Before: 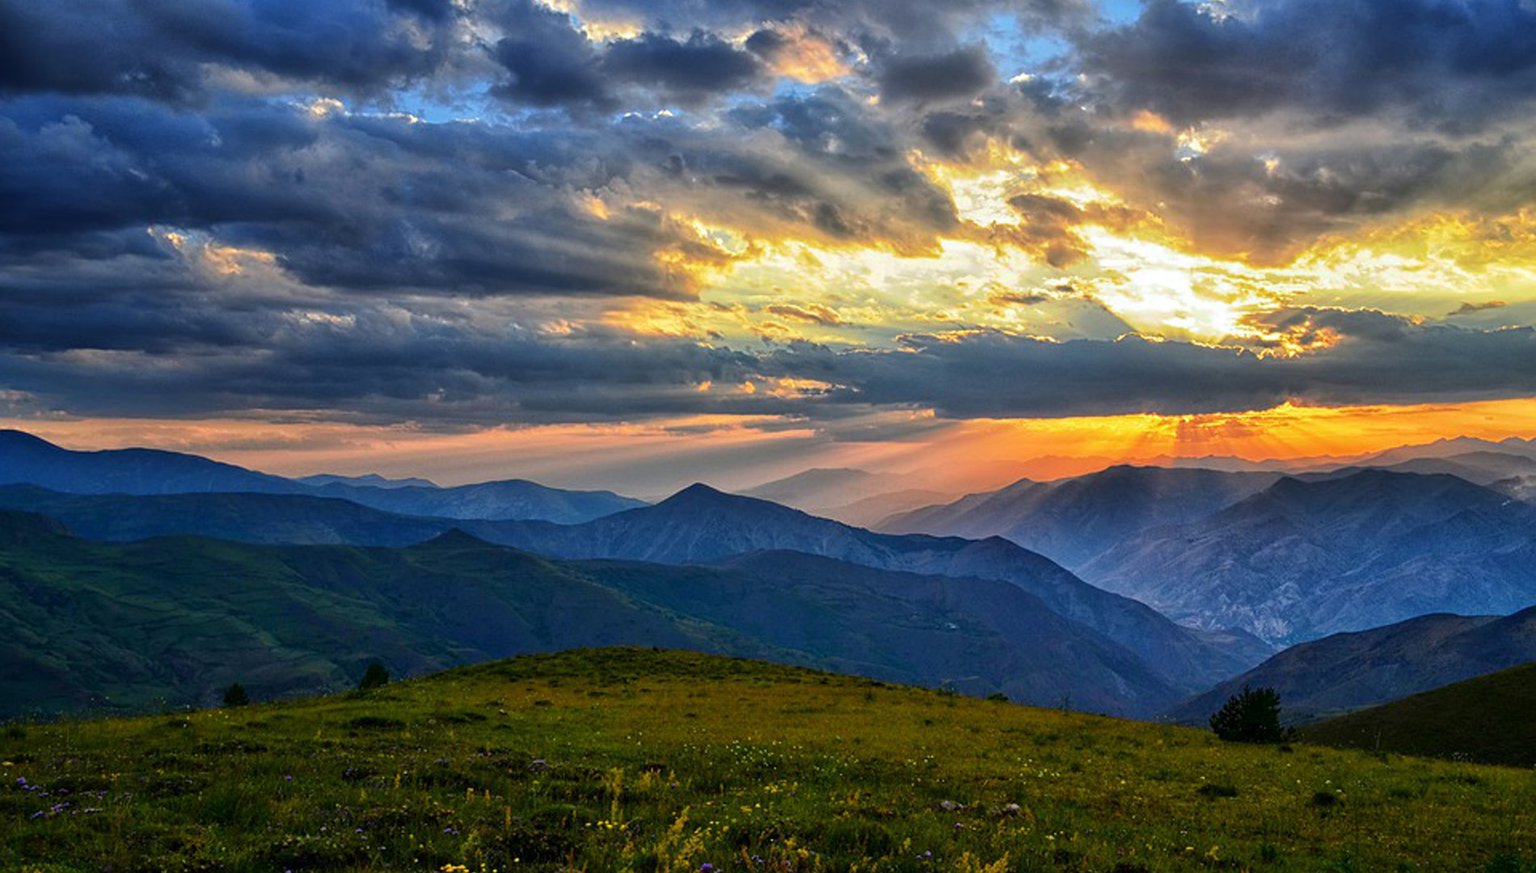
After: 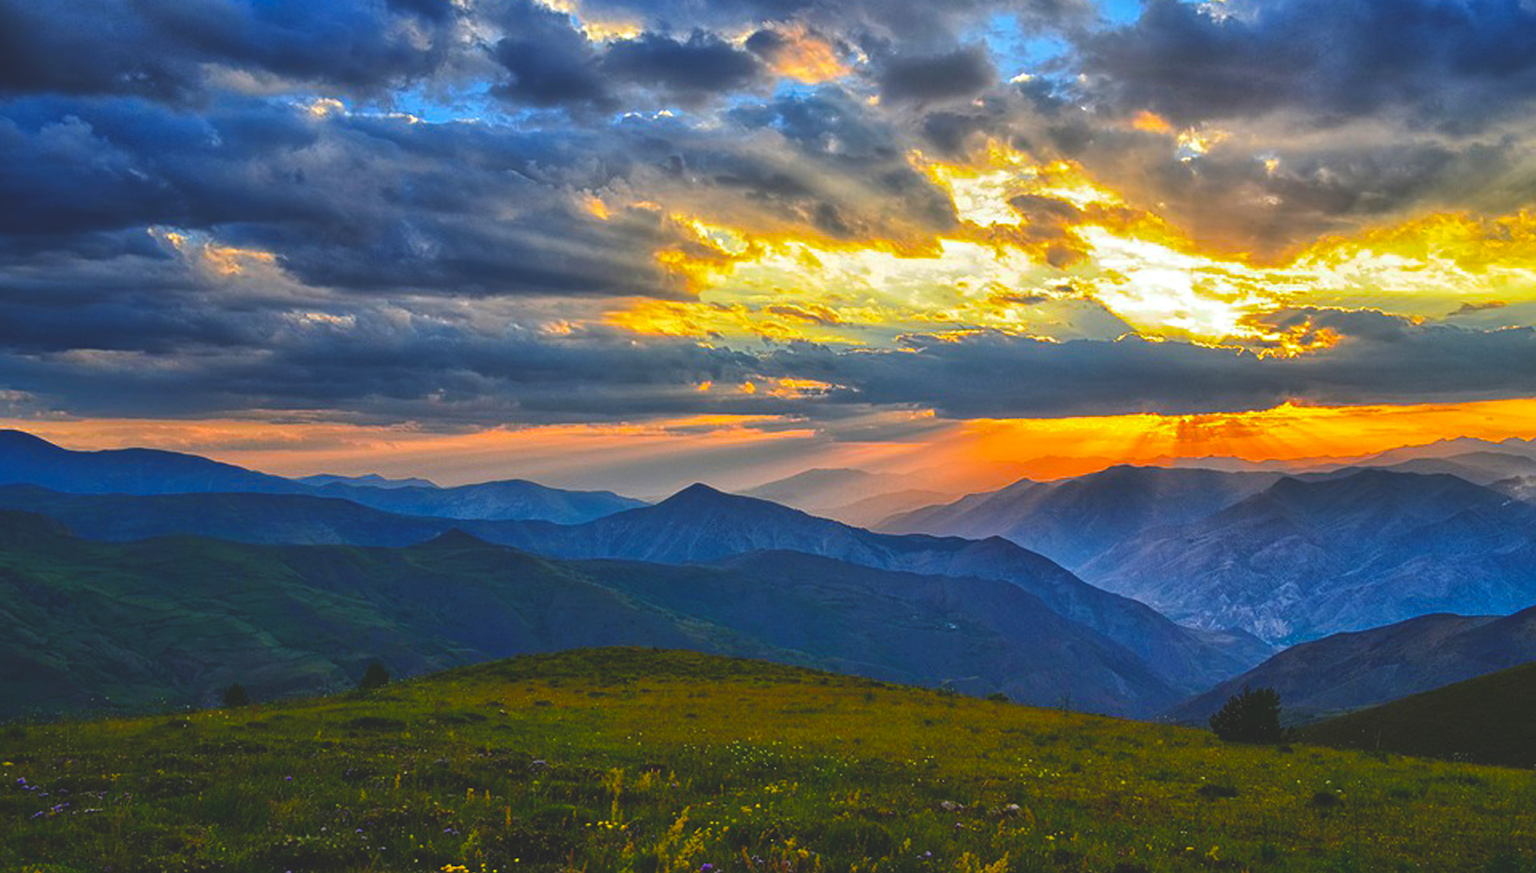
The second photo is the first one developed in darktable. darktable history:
color balance rgb: global offset › luminance 1.973%, perceptual saturation grading › global saturation 42.764%
